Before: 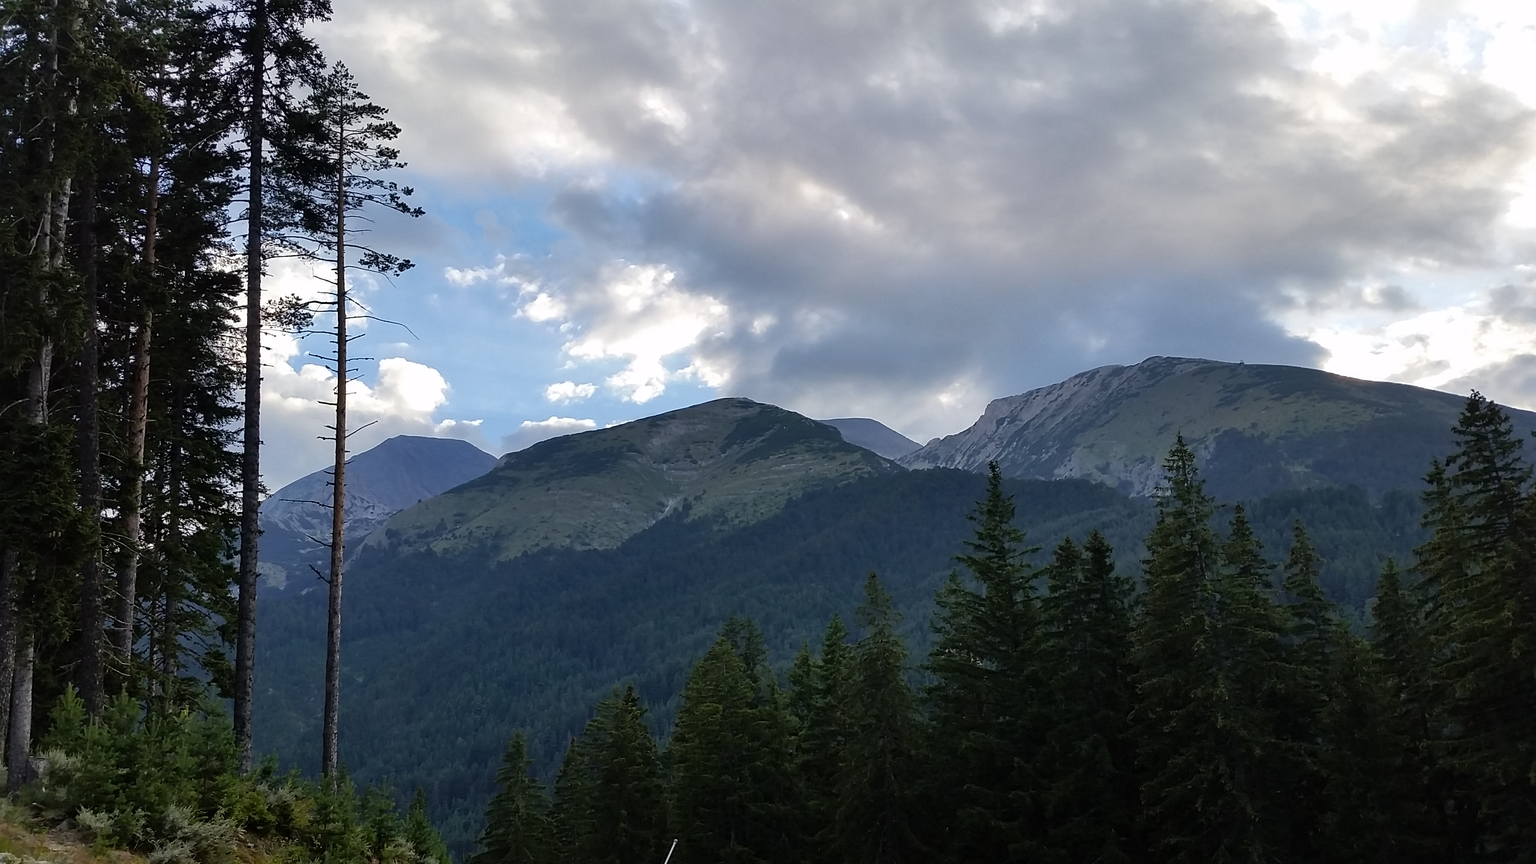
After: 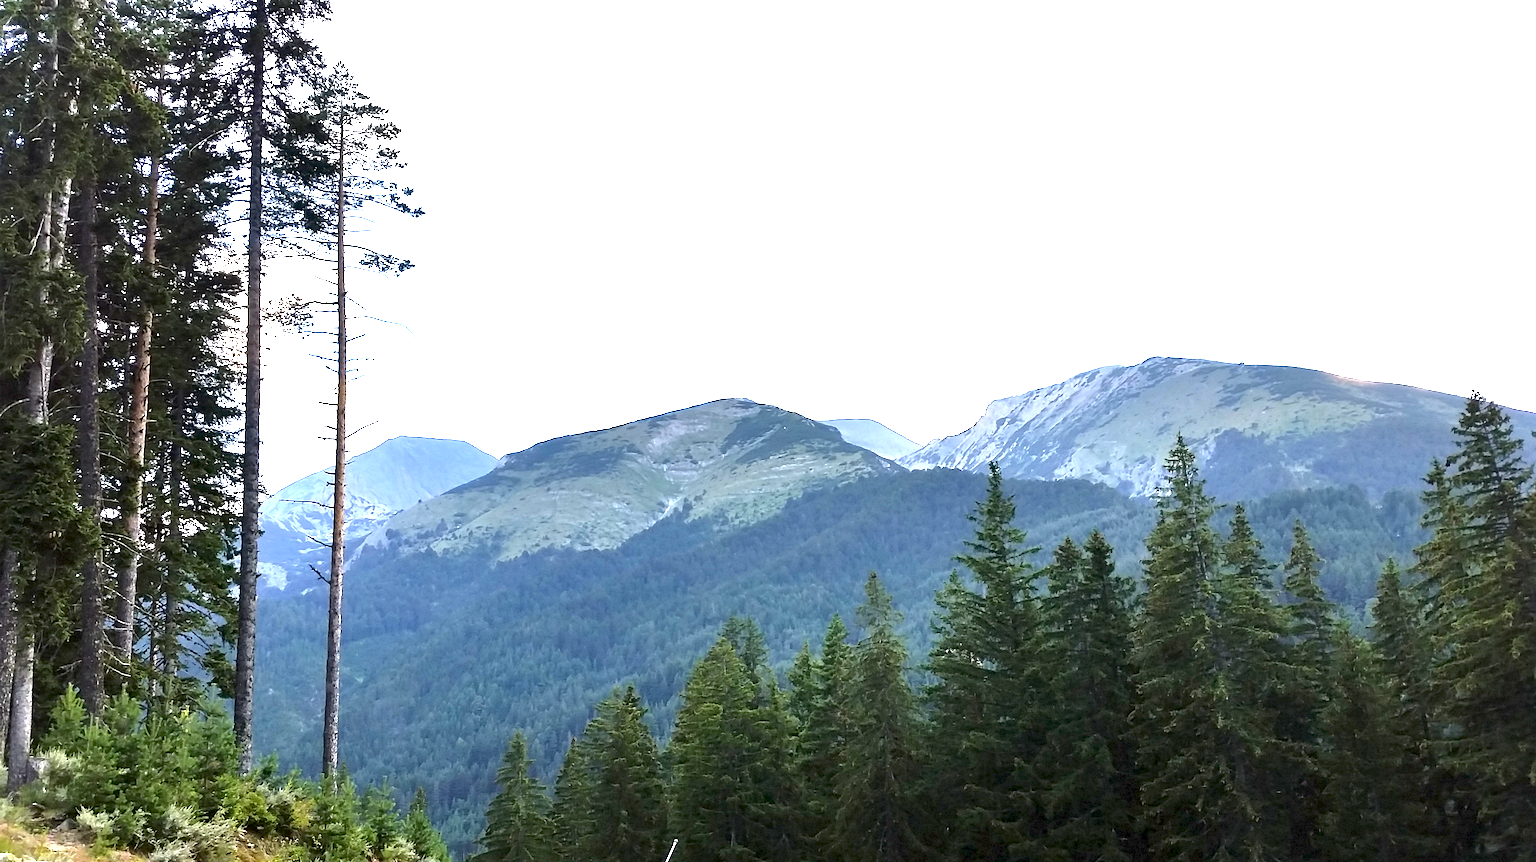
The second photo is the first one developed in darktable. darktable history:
crop: top 0.05%, bottom 0.098%
exposure: black level correction 0.001, exposure 2.607 EV, compensate exposure bias true, compensate highlight preservation false
